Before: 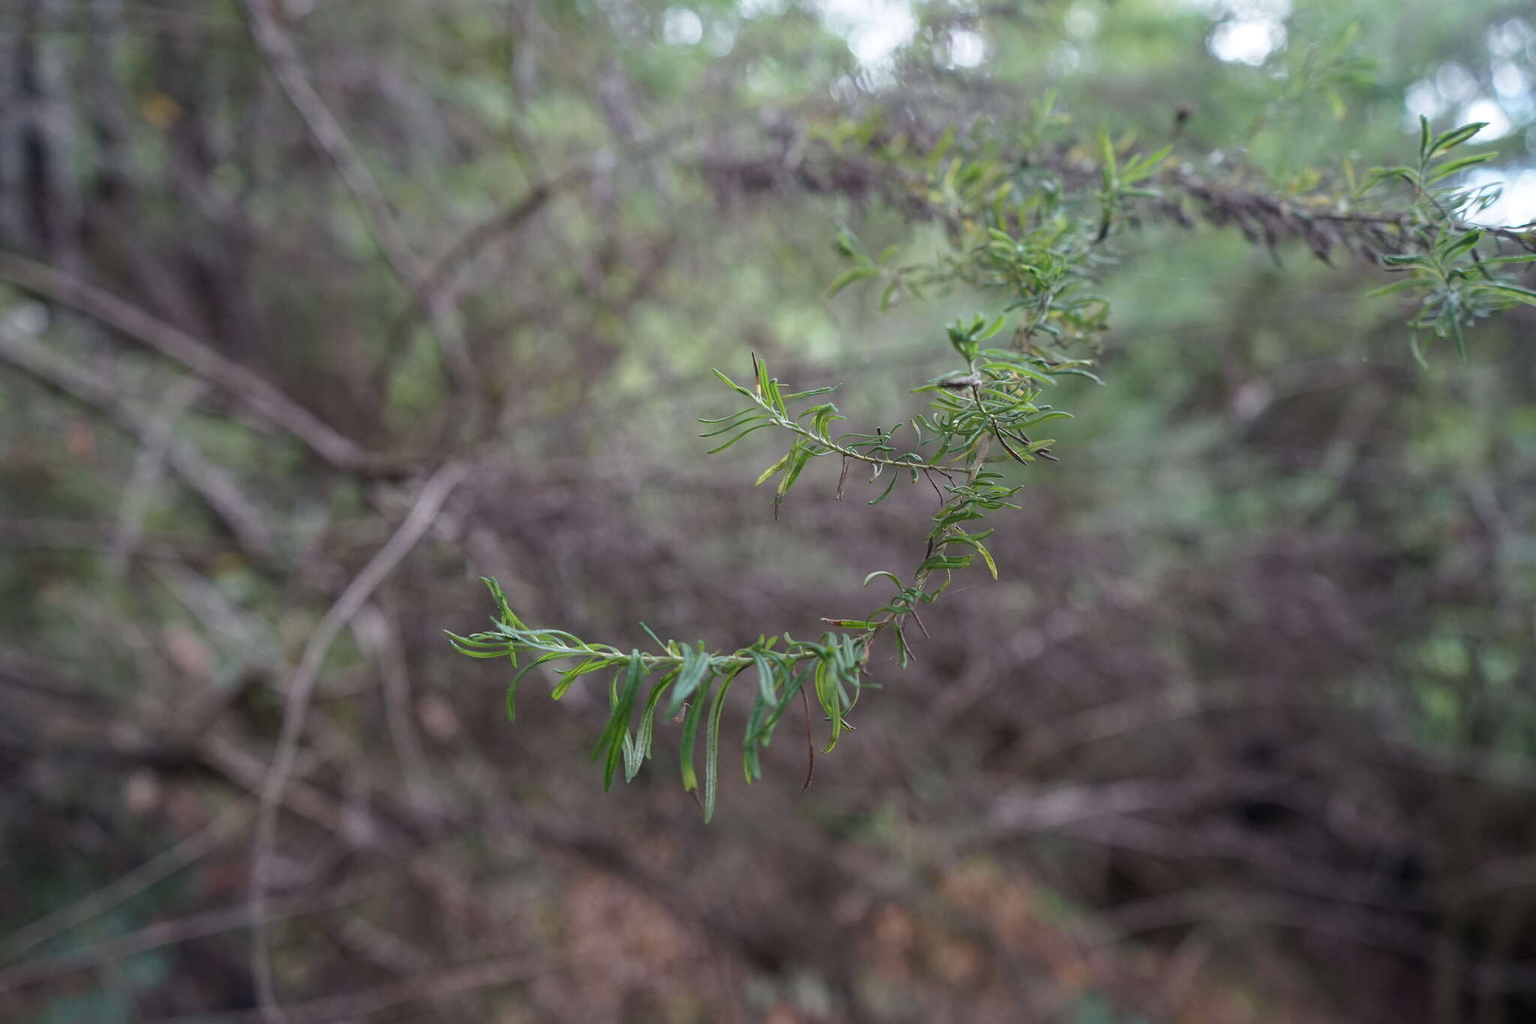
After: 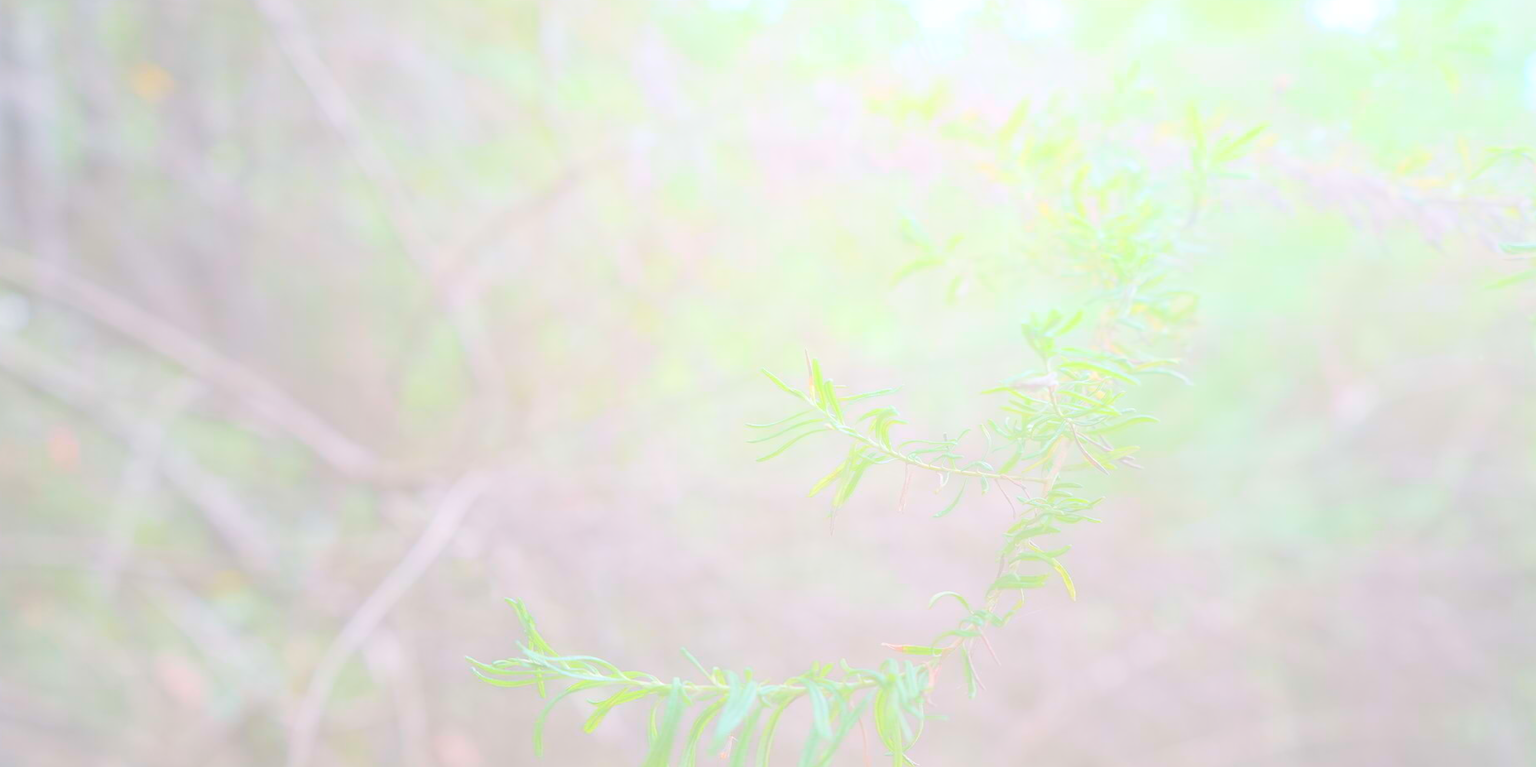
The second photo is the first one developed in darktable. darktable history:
crop: left 1.509%, top 3.452%, right 7.696%, bottom 28.452%
bloom: size 85%, threshold 5%, strength 85%
